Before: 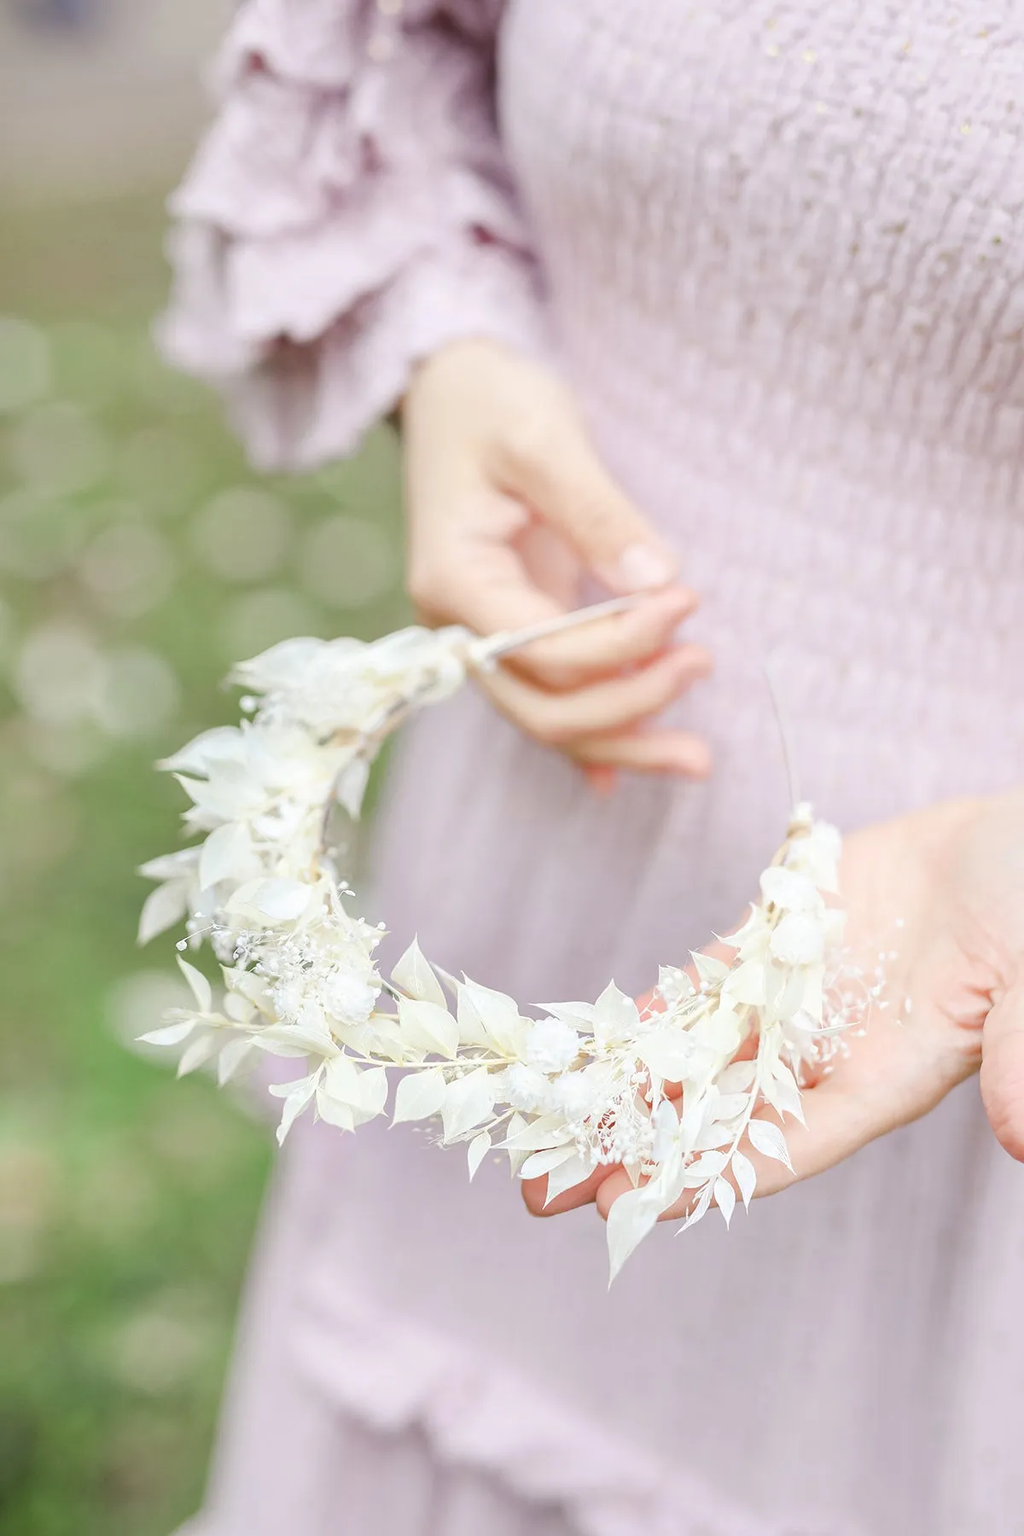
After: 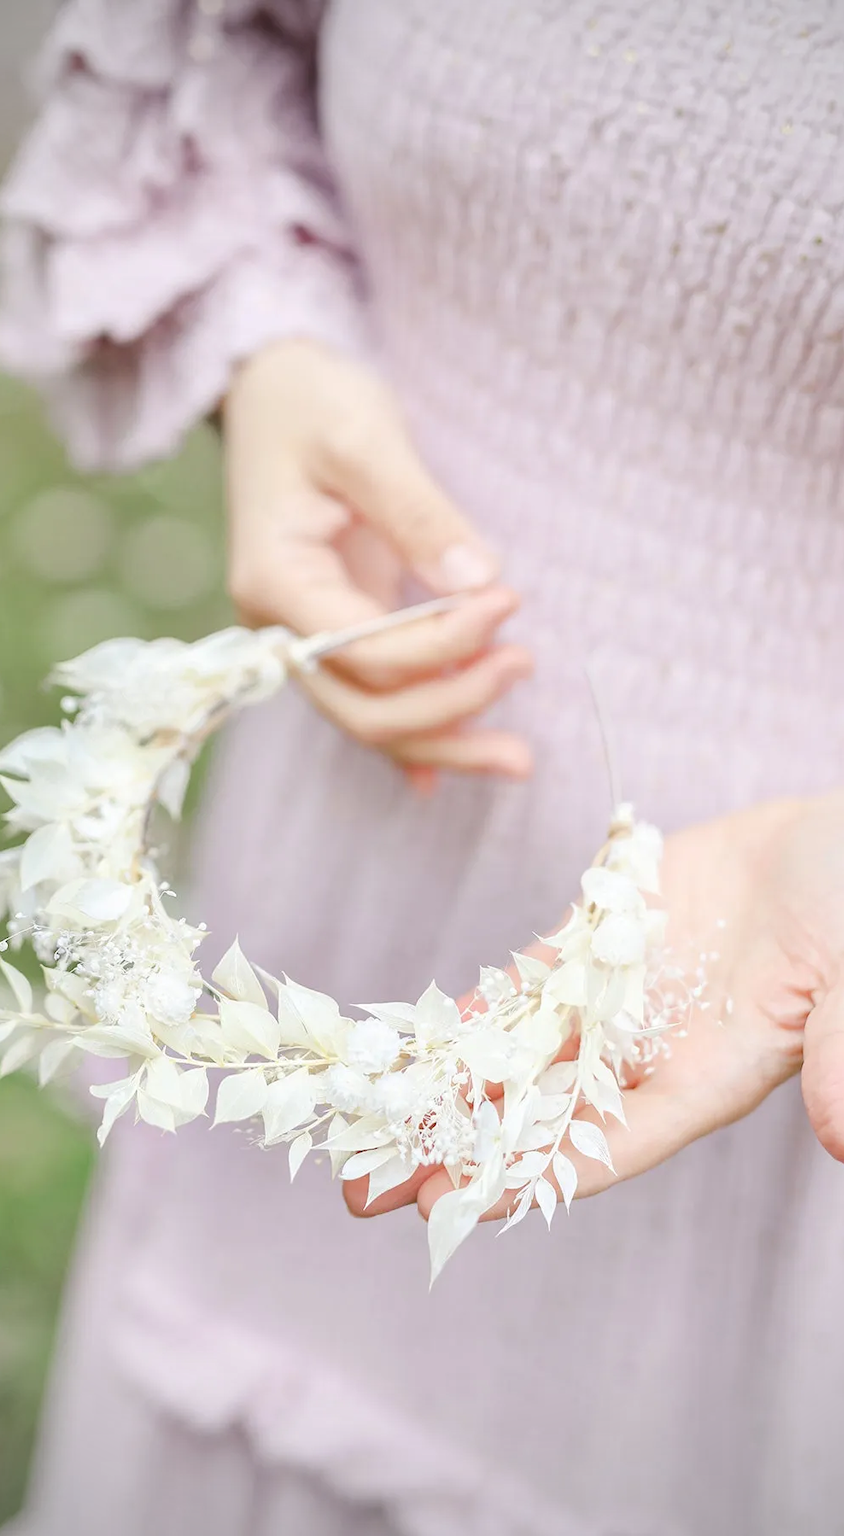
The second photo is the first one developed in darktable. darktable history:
crop: left 17.52%, bottom 0.018%
vignetting: fall-off radius 60.94%, brightness -0.616, saturation -0.676, unbound false
